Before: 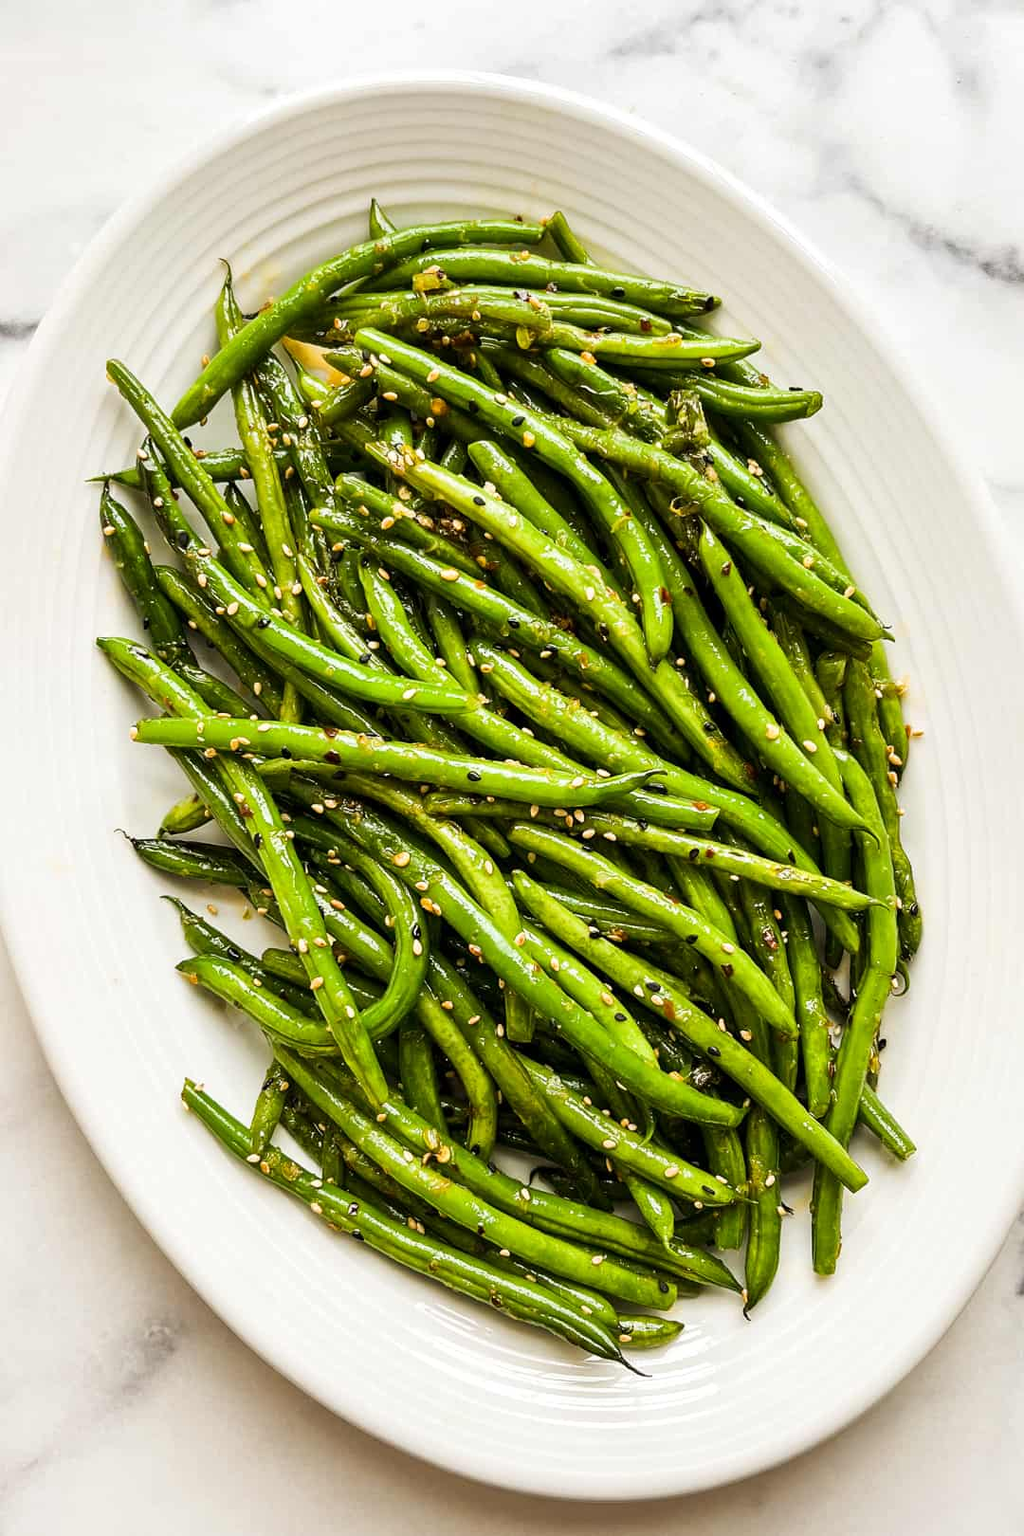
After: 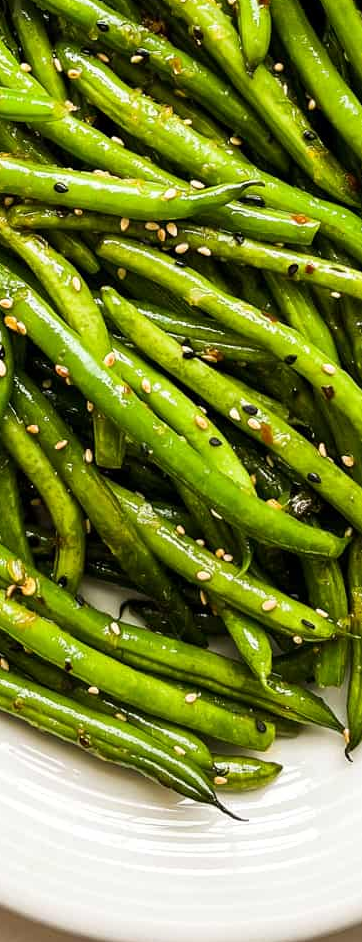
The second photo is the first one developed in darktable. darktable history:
crop: left 40.664%, top 39.005%, right 25.777%, bottom 2.788%
